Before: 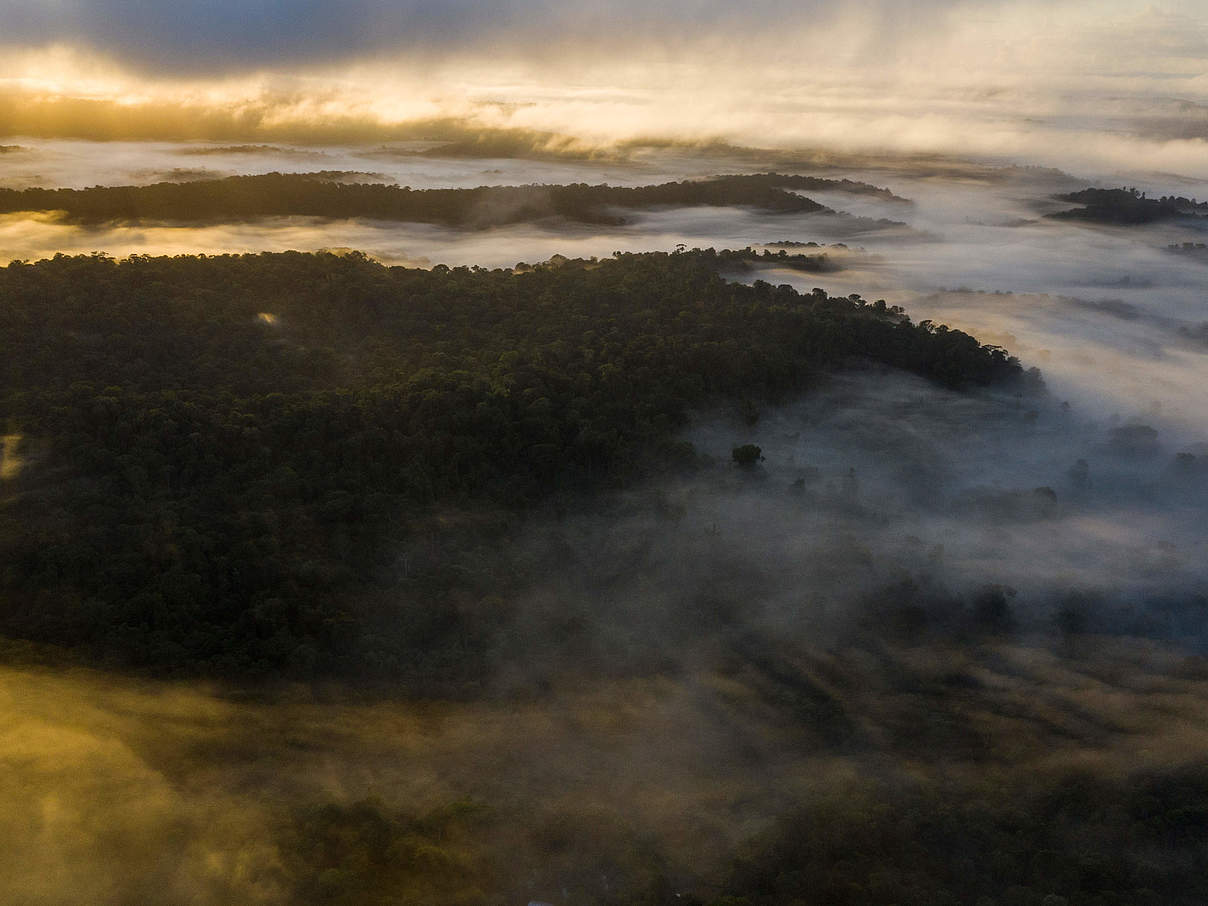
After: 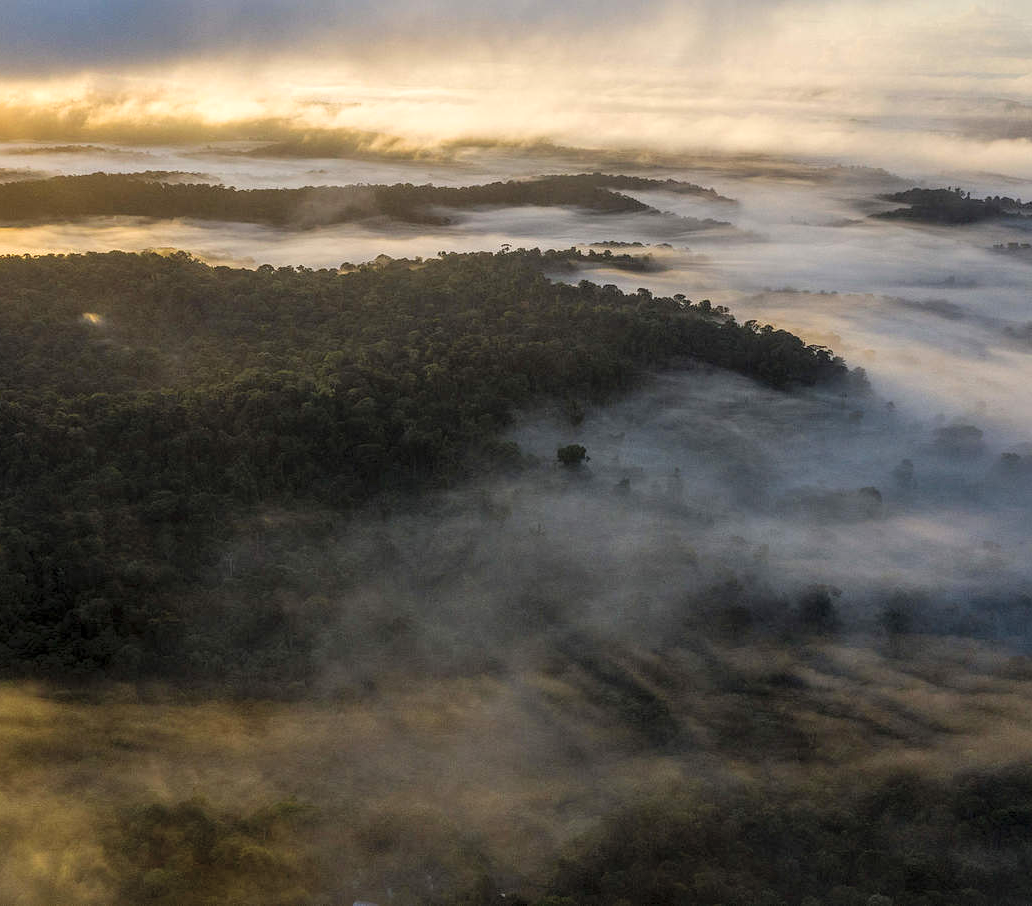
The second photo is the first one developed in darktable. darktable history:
local contrast: on, module defaults
tone equalizer: -7 EV 0.138 EV
contrast brightness saturation: brightness 0.141
crop and rotate: left 14.51%
